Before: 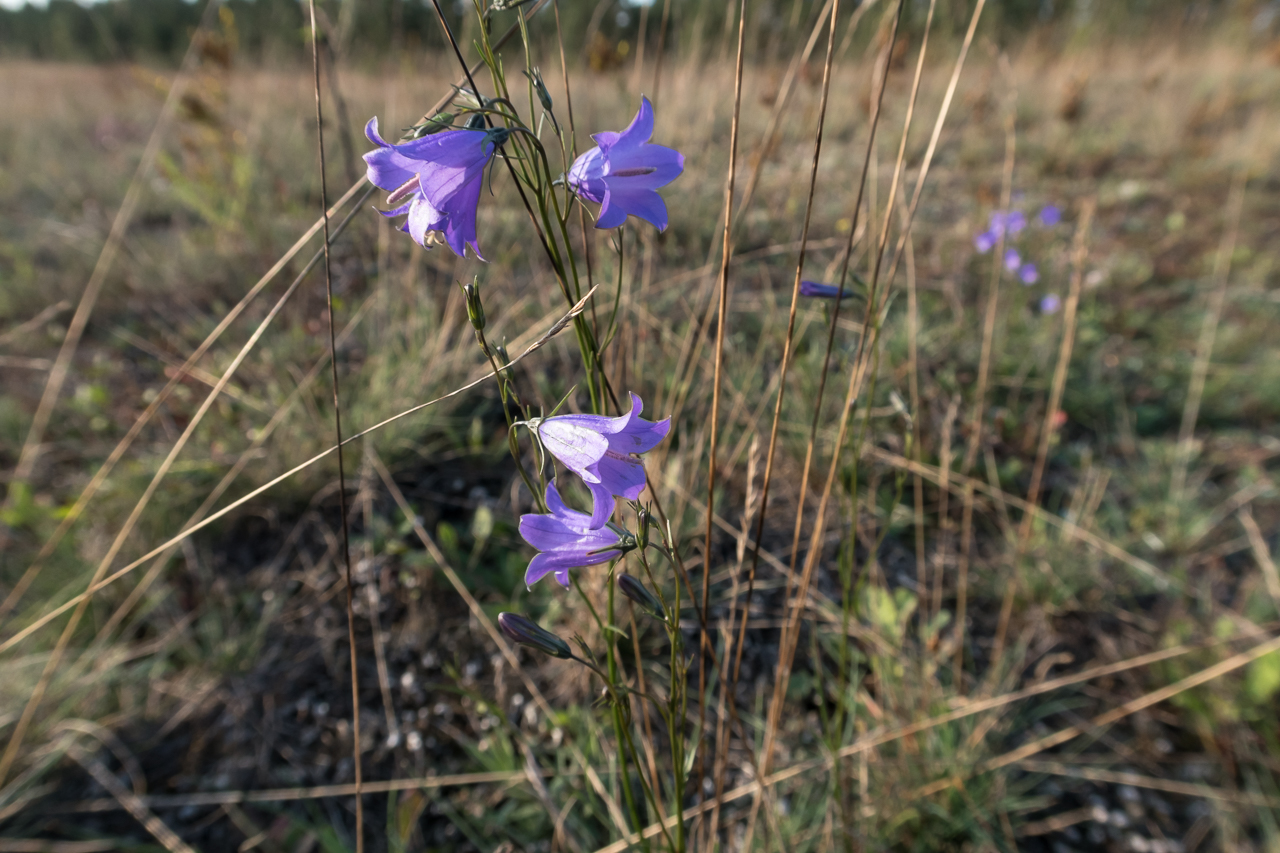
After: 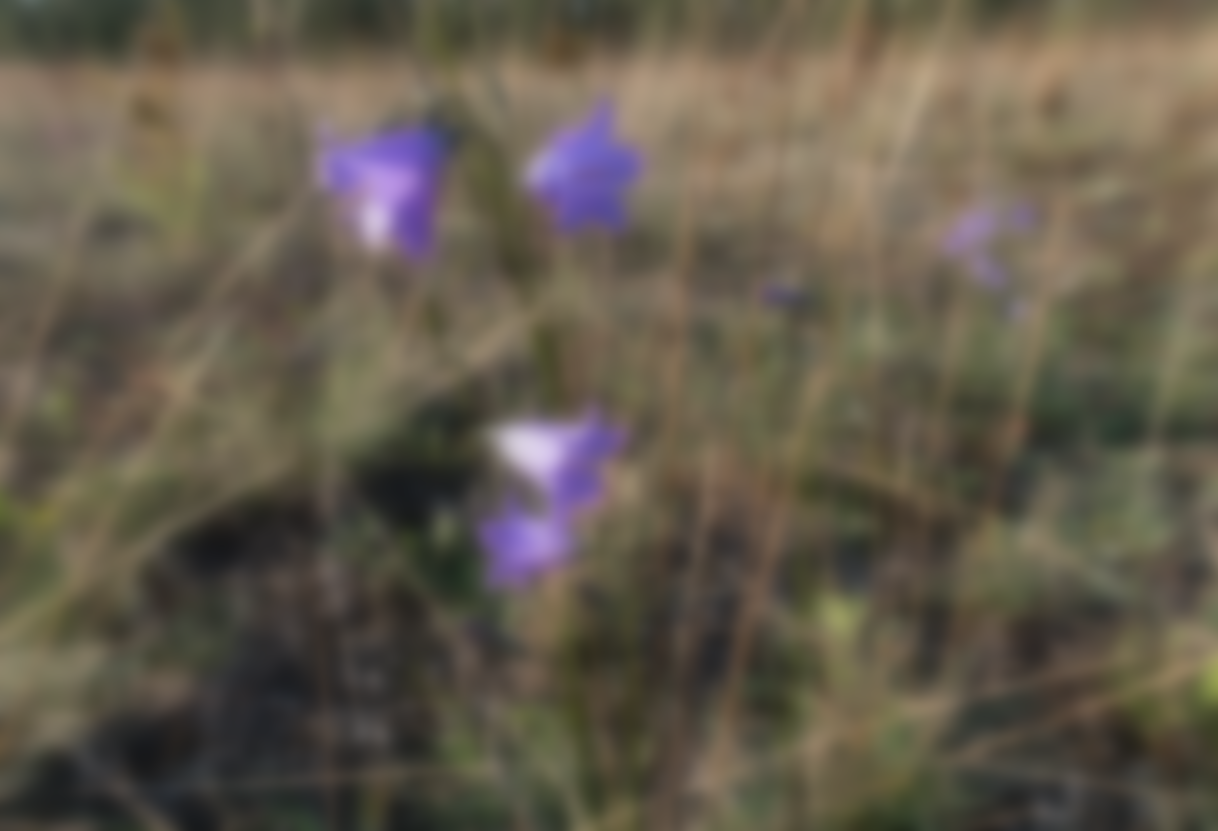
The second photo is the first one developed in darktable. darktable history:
sharpen: on, module defaults
rotate and perspective: rotation 0.074°, lens shift (vertical) 0.096, lens shift (horizontal) -0.041, crop left 0.043, crop right 0.952, crop top 0.024, crop bottom 0.979
lowpass: on, module defaults
